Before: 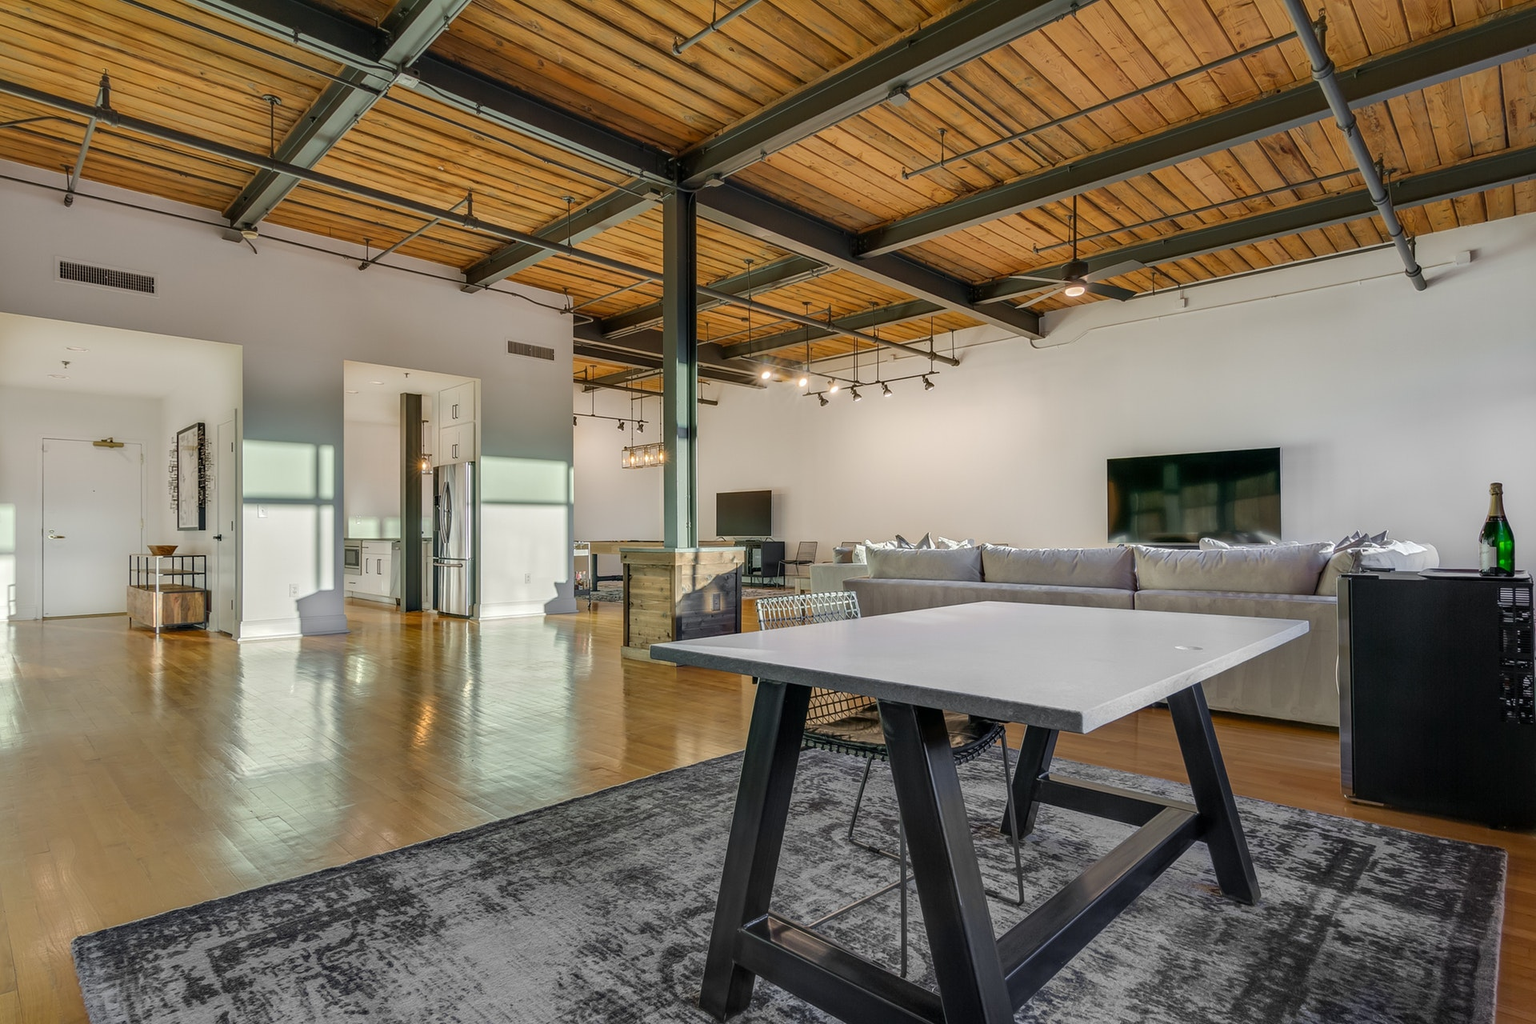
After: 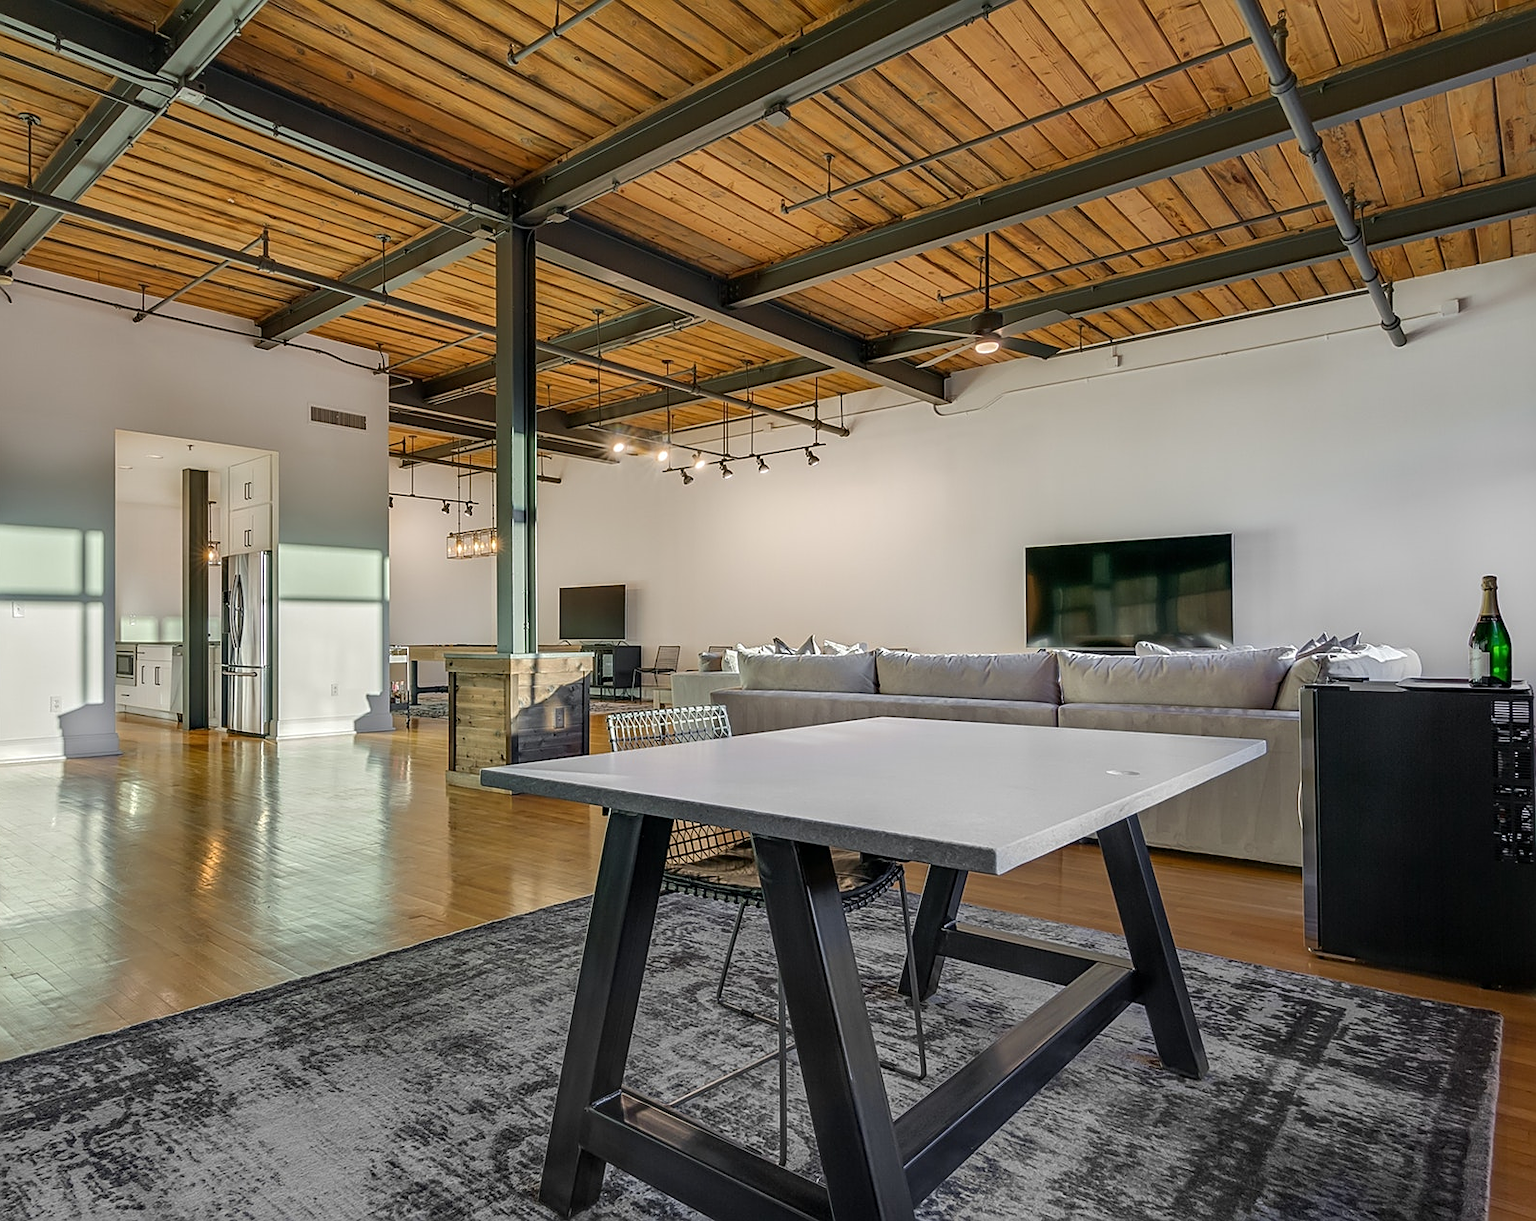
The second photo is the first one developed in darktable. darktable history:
crop: left 16.145%
sharpen: on, module defaults
